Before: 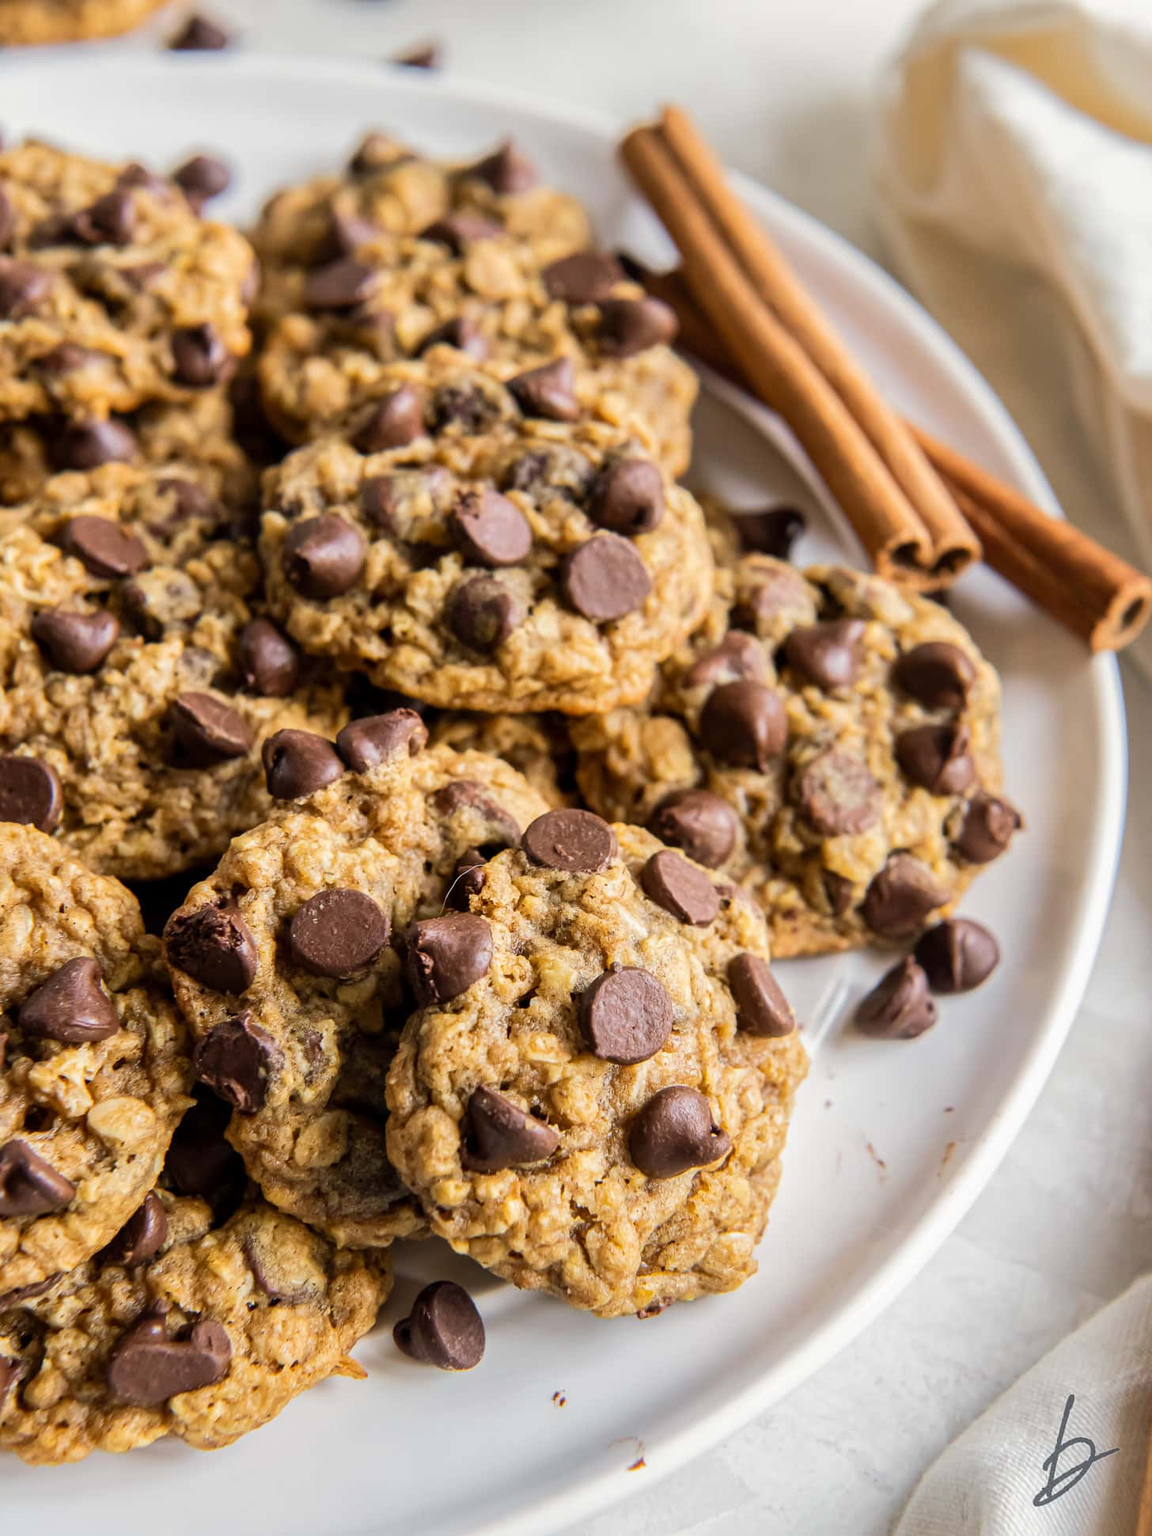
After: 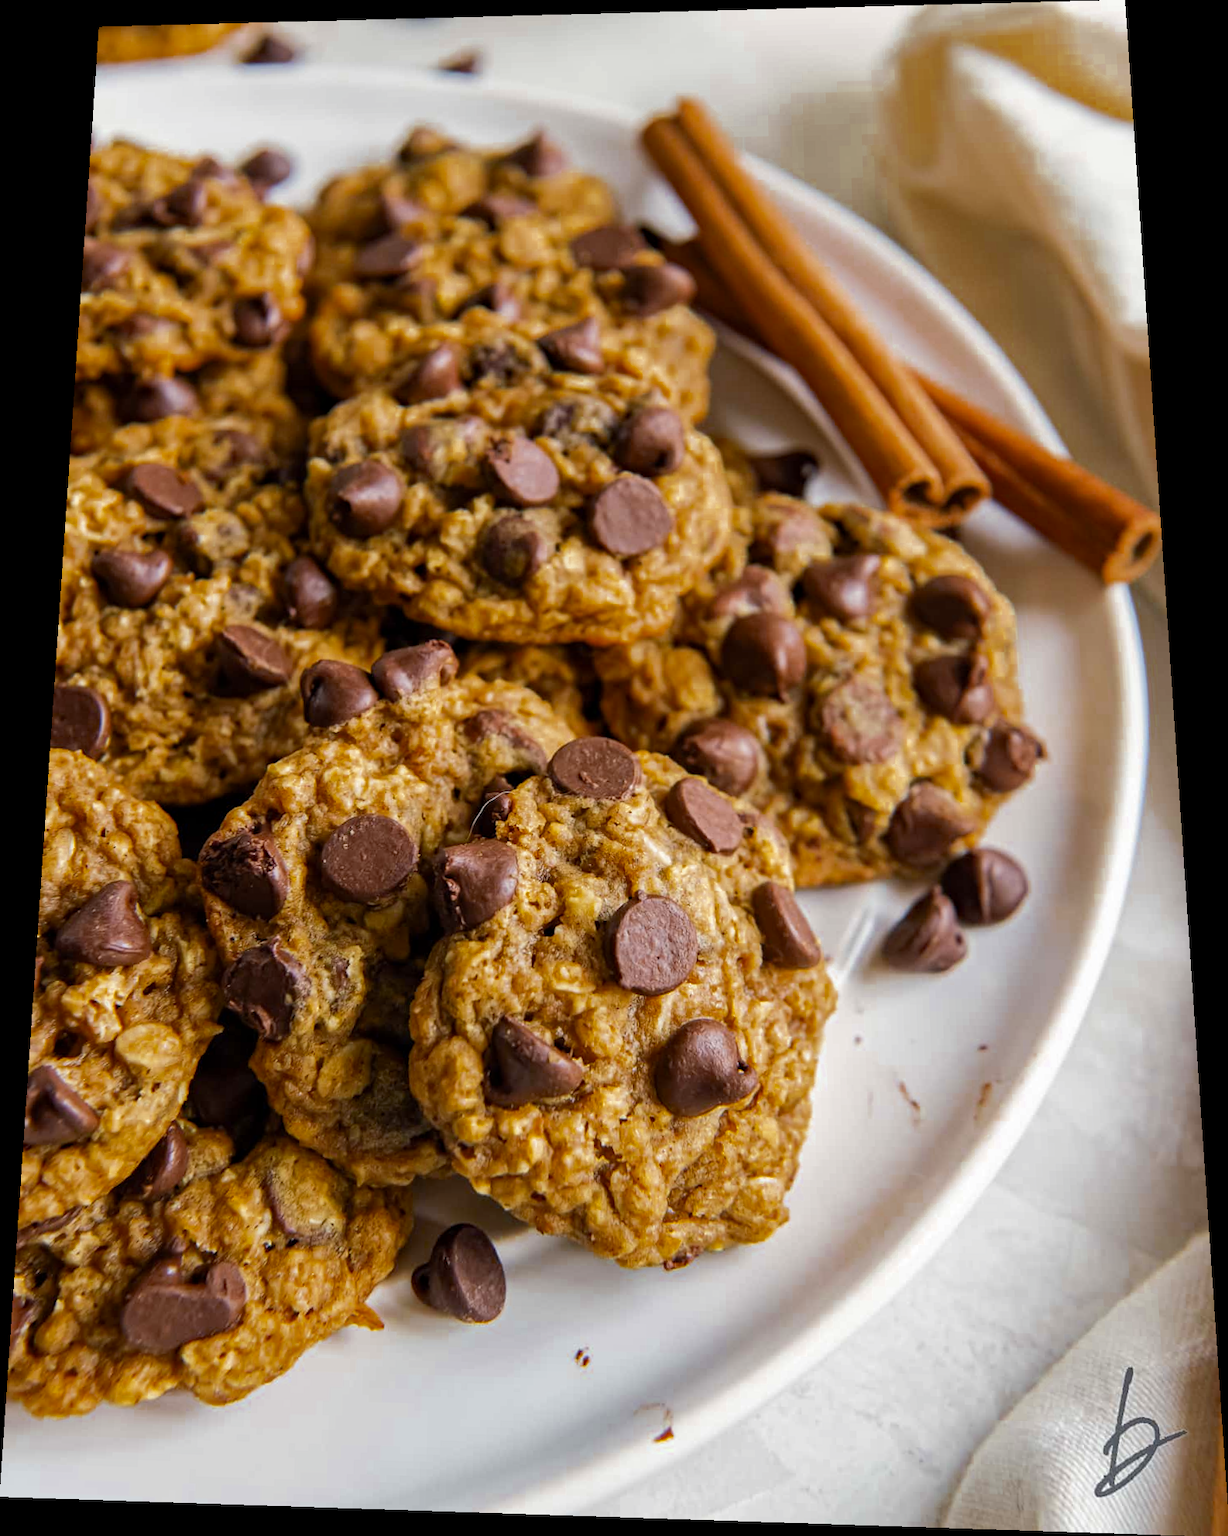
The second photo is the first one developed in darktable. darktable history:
color zones: curves: ch0 [(0.11, 0.396) (0.195, 0.36) (0.25, 0.5) (0.303, 0.412) (0.357, 0.544) (0.75, 0.5) (0.967, 0.328)]; ch1 [(0, 0.468) (0.112, 0.512) (0.202, 0.6) (0.25, 0.5) (0.307, 0.352) (0.357, 0.544) (0.75, 0.5) (0.963, 0.524)]
rotate and perspective: rotation 0.128°, lens shift (vertical) -0.181, lens shift (horizontal) -0.044, shear 0.001, automatic cropping off
haze removal: compatibility mode true, adaptive false
